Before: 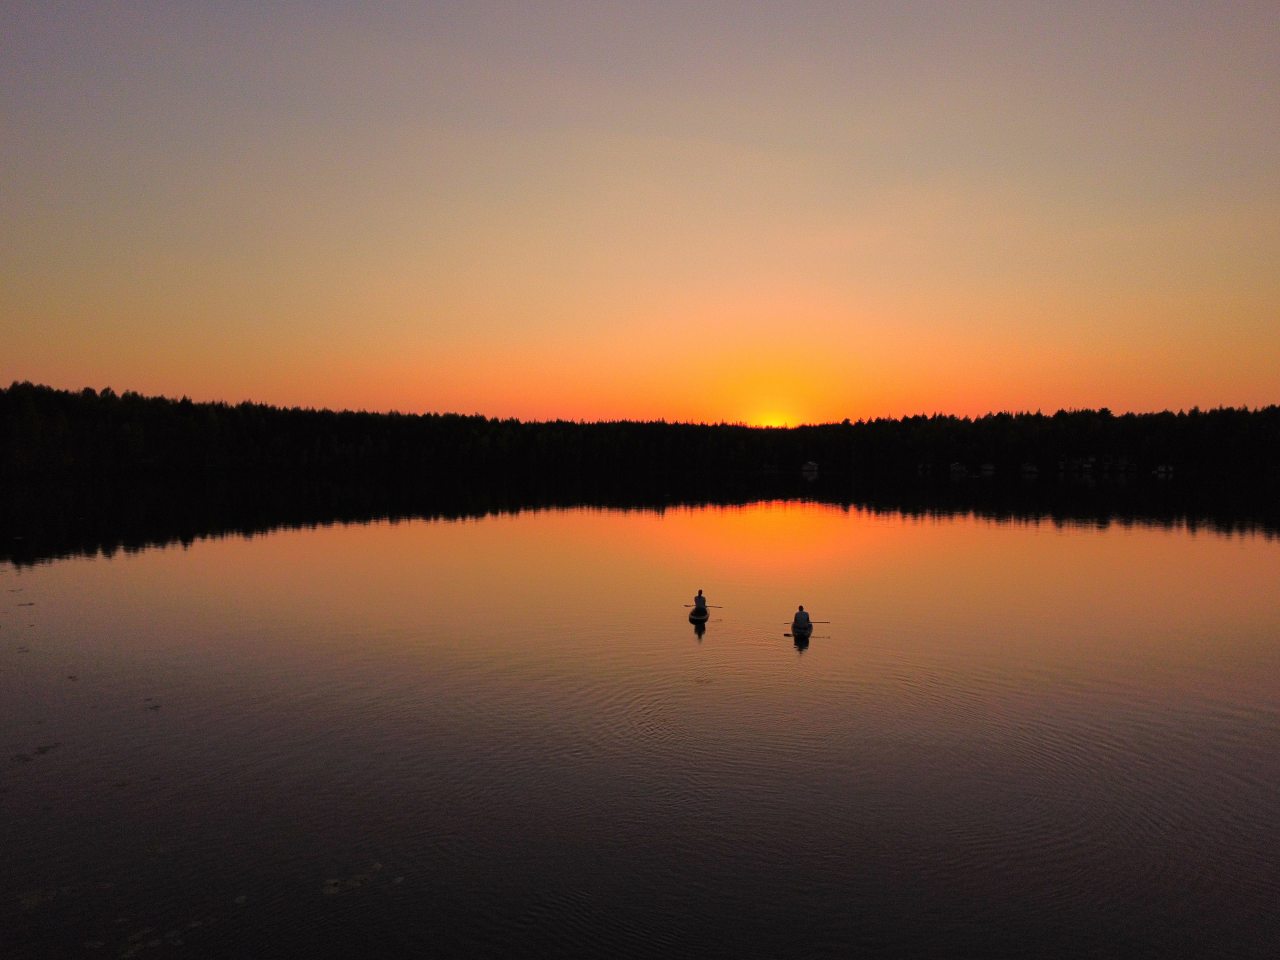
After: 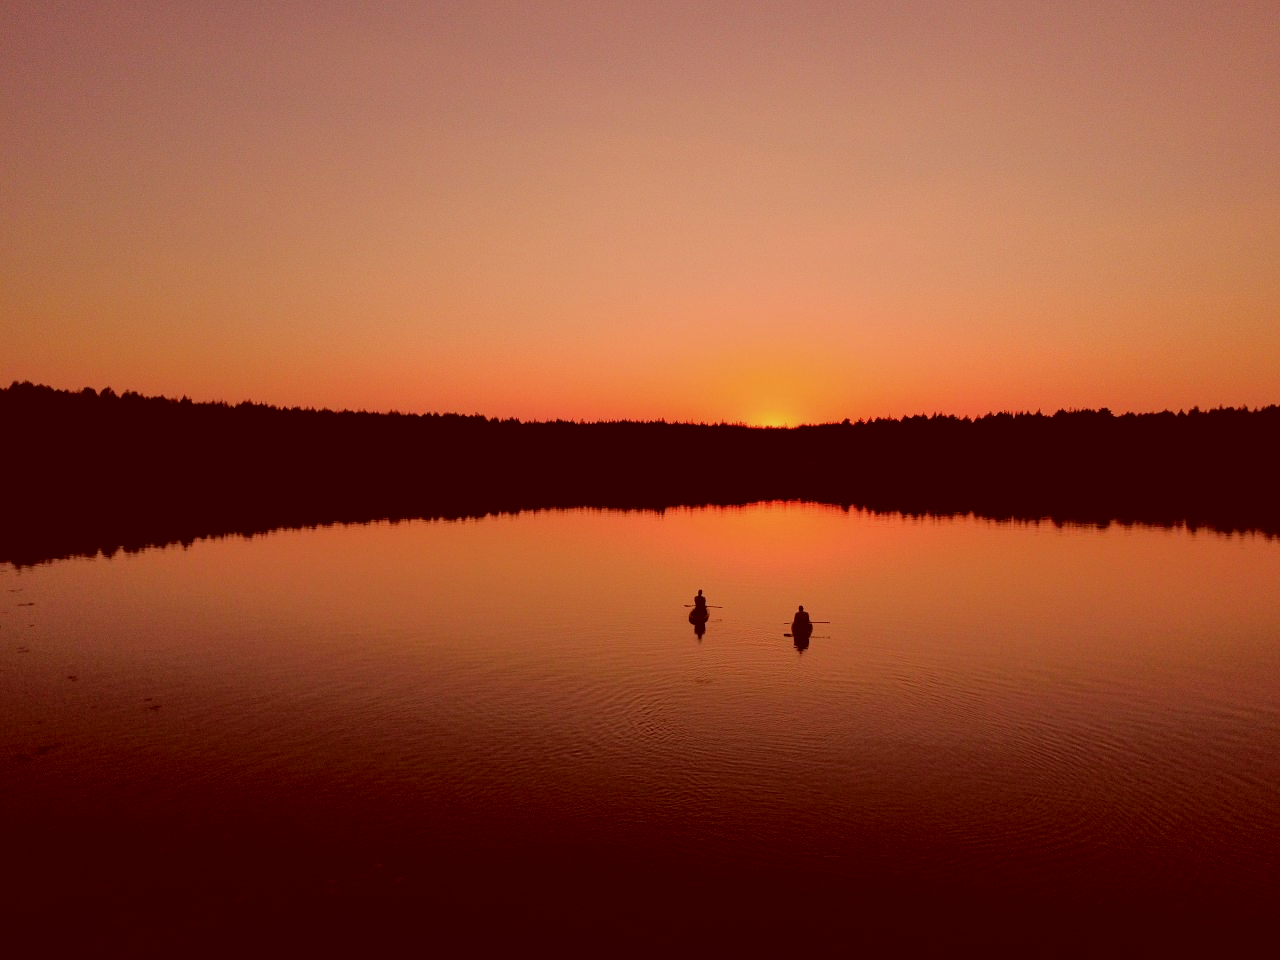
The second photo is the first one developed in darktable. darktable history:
filmic rgb: black relative exposure -7.65 EV, white relative exposure 4.56 EV, hardness 3.61
color correction: highlights a* 9.35, highlights b* 8.55, shadows a* 39.33, shadows b* 39.28, saturation 0.77
exposure: compensate exposure bias true, compensate highlight preservation false
